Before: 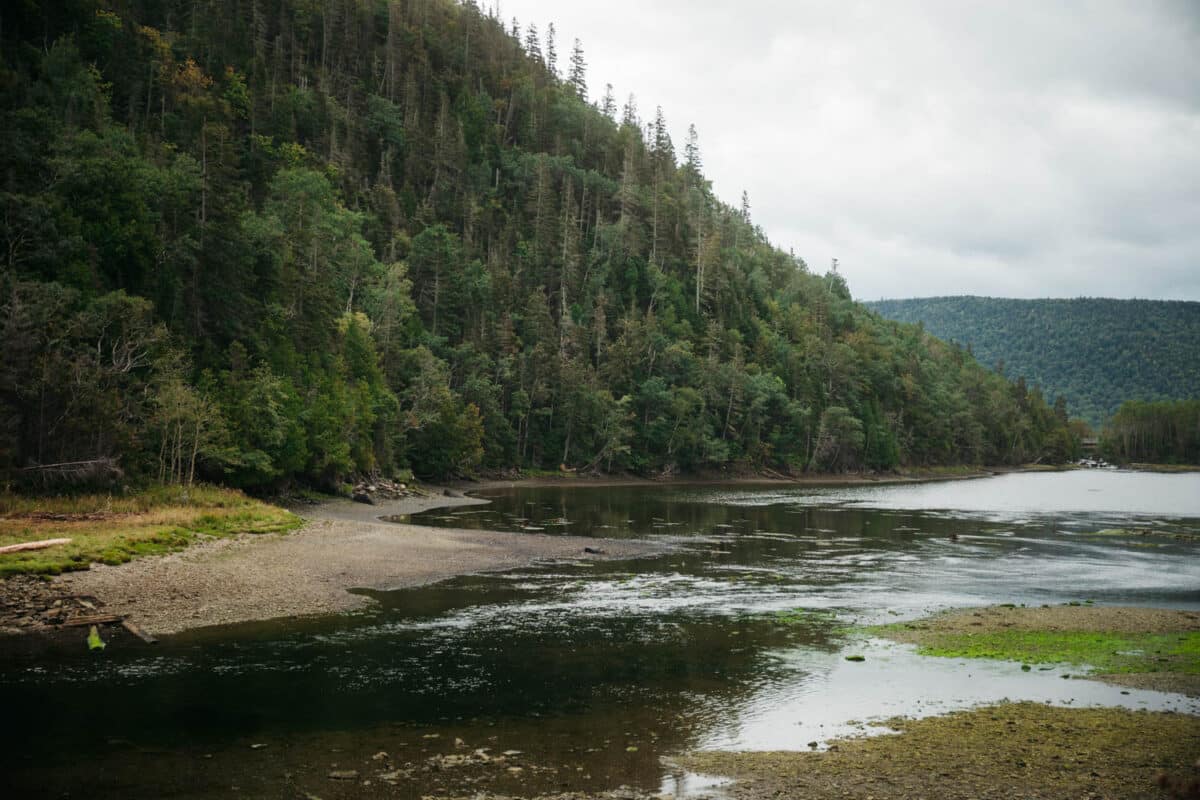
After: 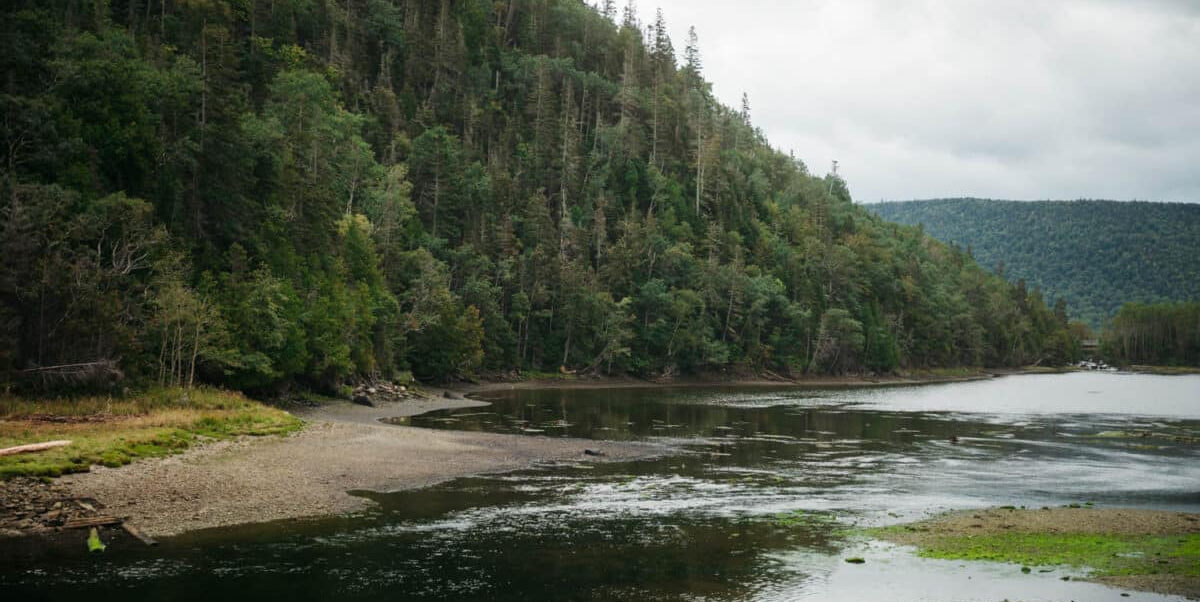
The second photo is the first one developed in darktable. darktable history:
crop and rotate: top 12.377%, bottom 12.285%
